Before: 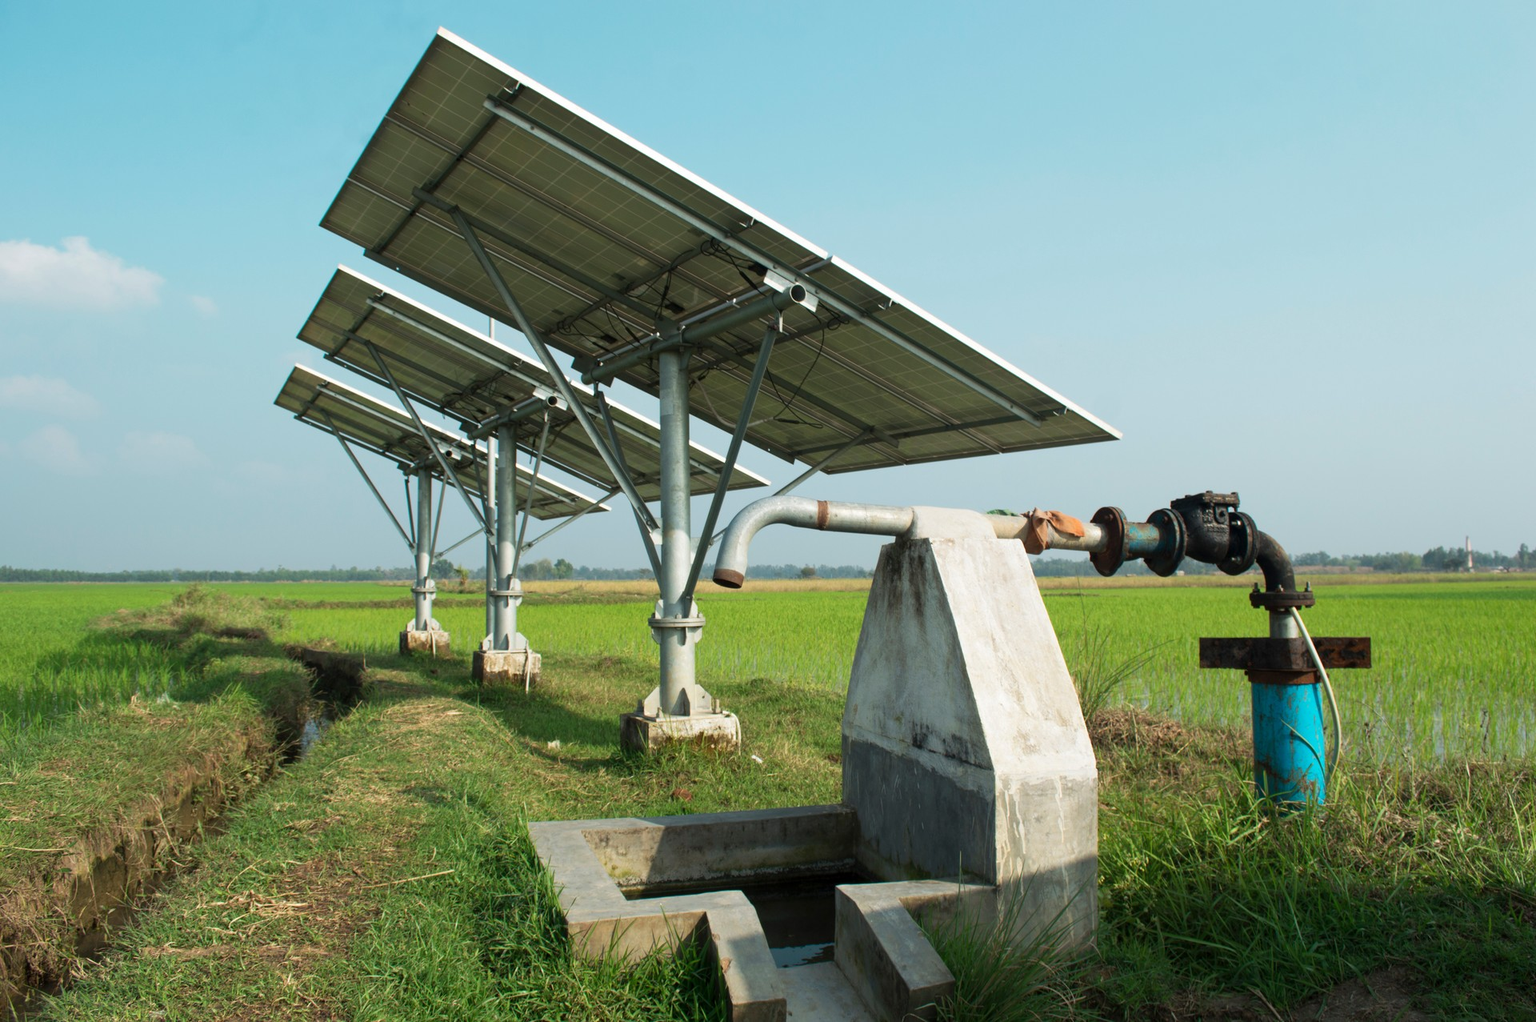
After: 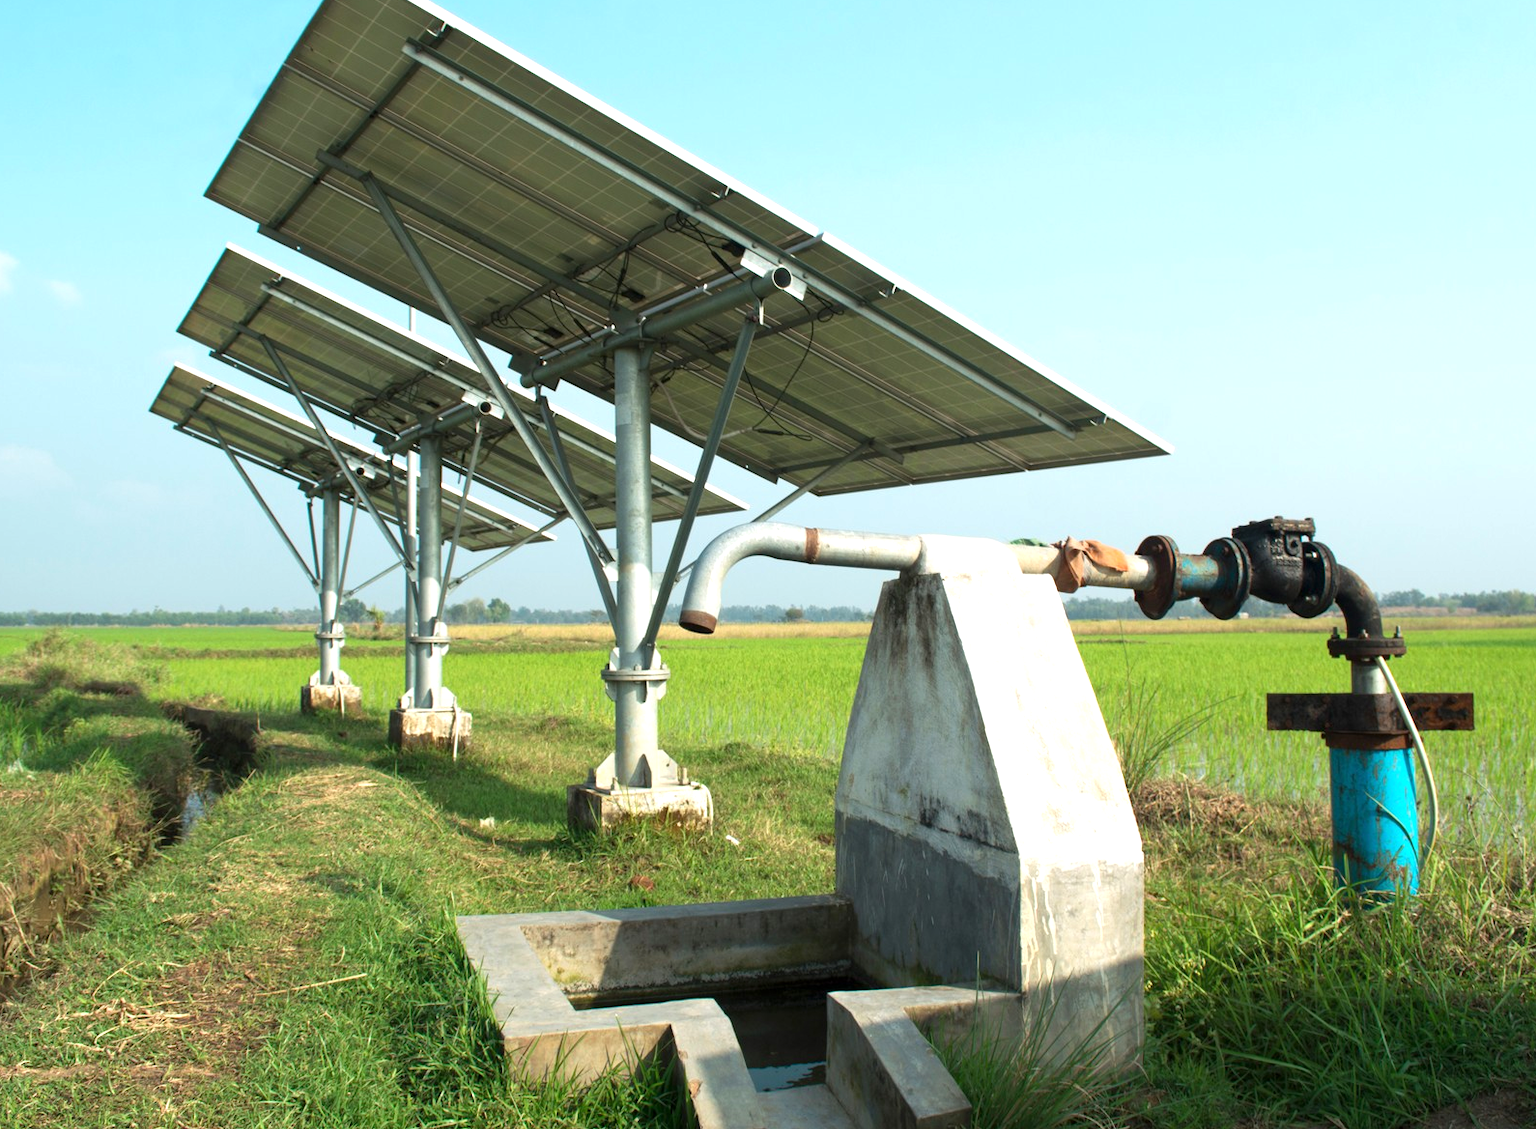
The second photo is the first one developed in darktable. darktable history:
exposure: exposure 0.6 EV, compensate highlight preservation false
crop: left 9.807%, top 6.259%, right 7.334%, bottom 2.177%
